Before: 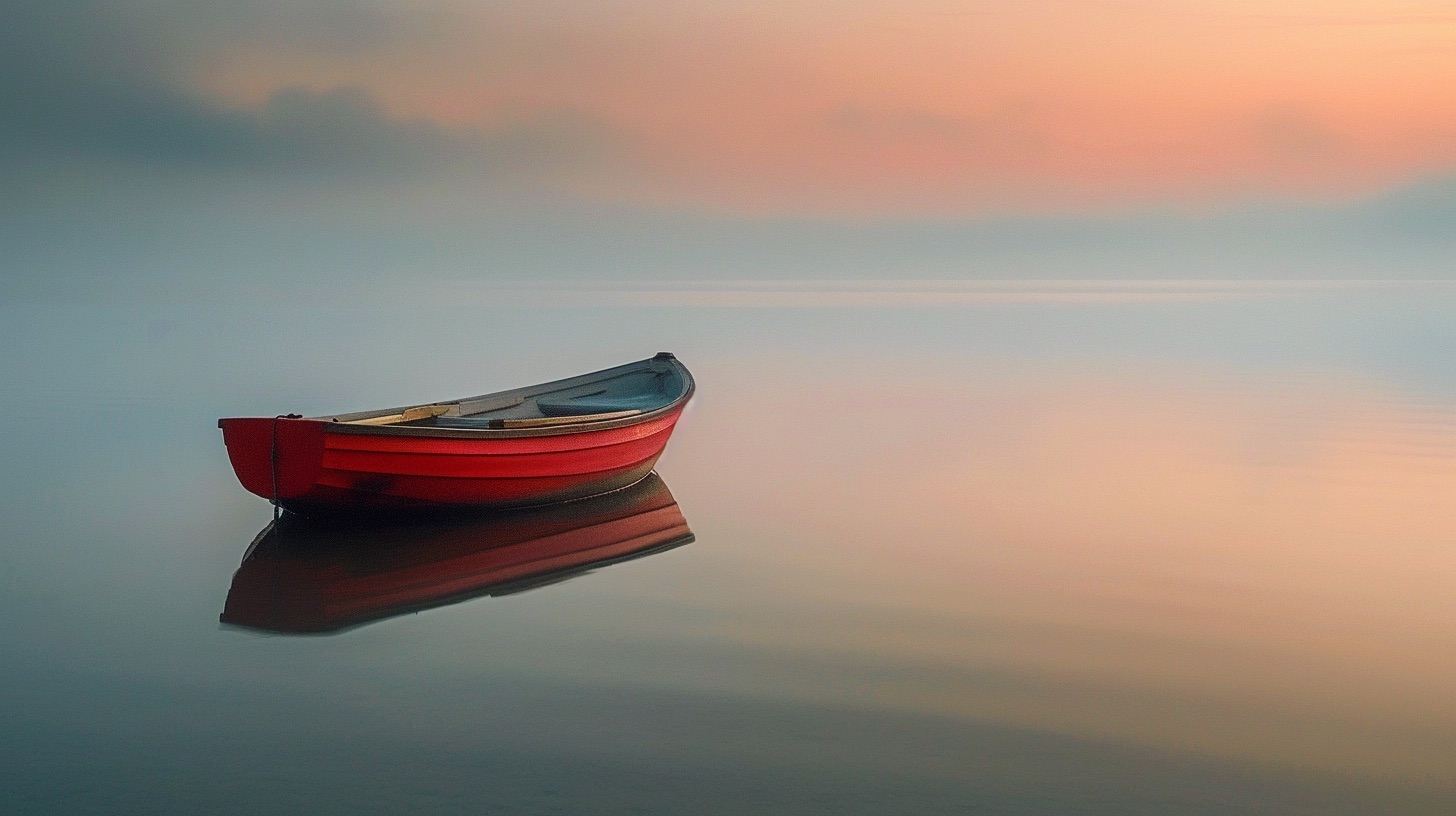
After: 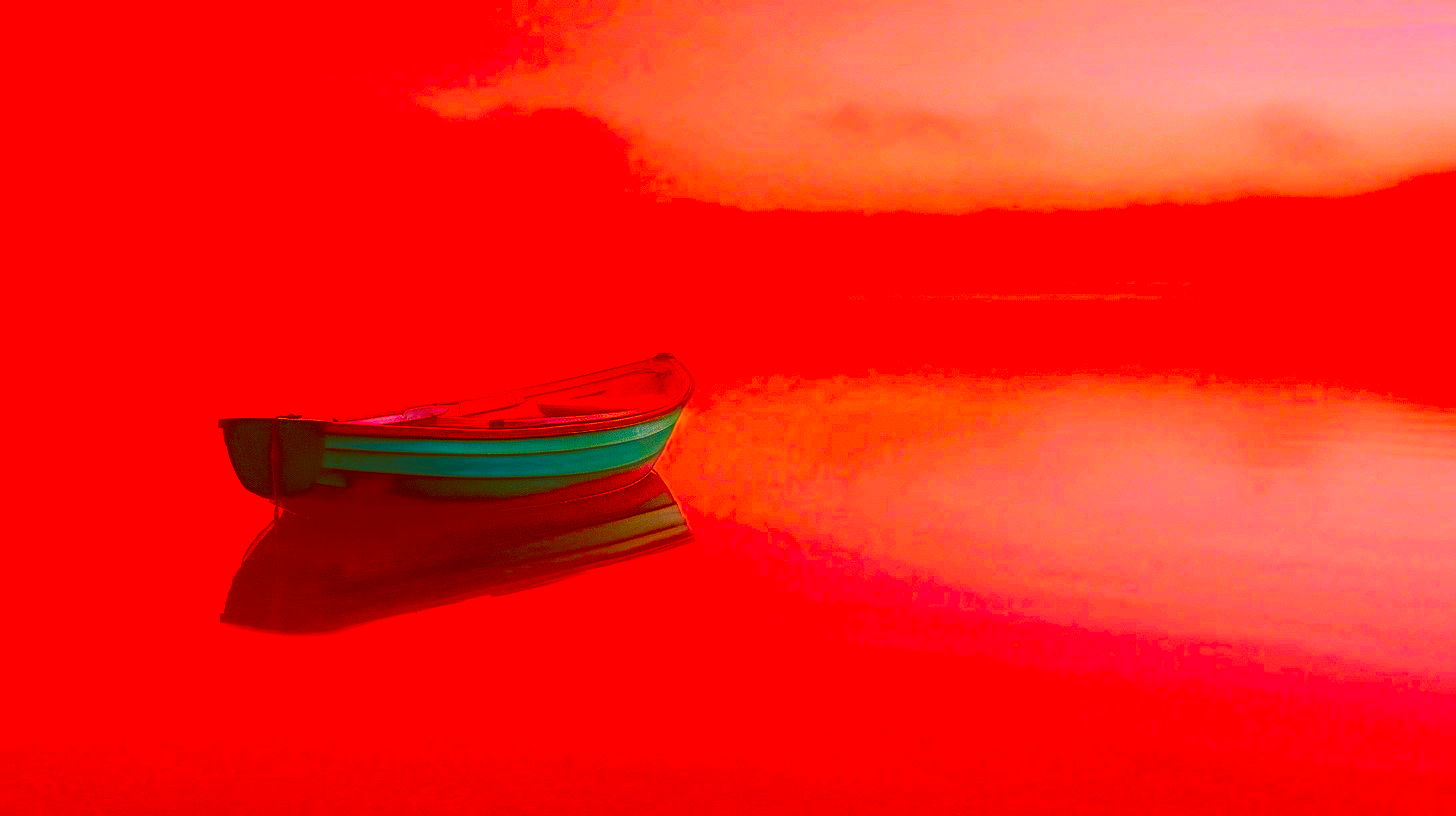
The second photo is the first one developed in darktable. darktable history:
color correction: highlights a* -39.3, highlights b* -39.5, shadows a* -39.29, shadows b* -39.85, saturation -2.94
